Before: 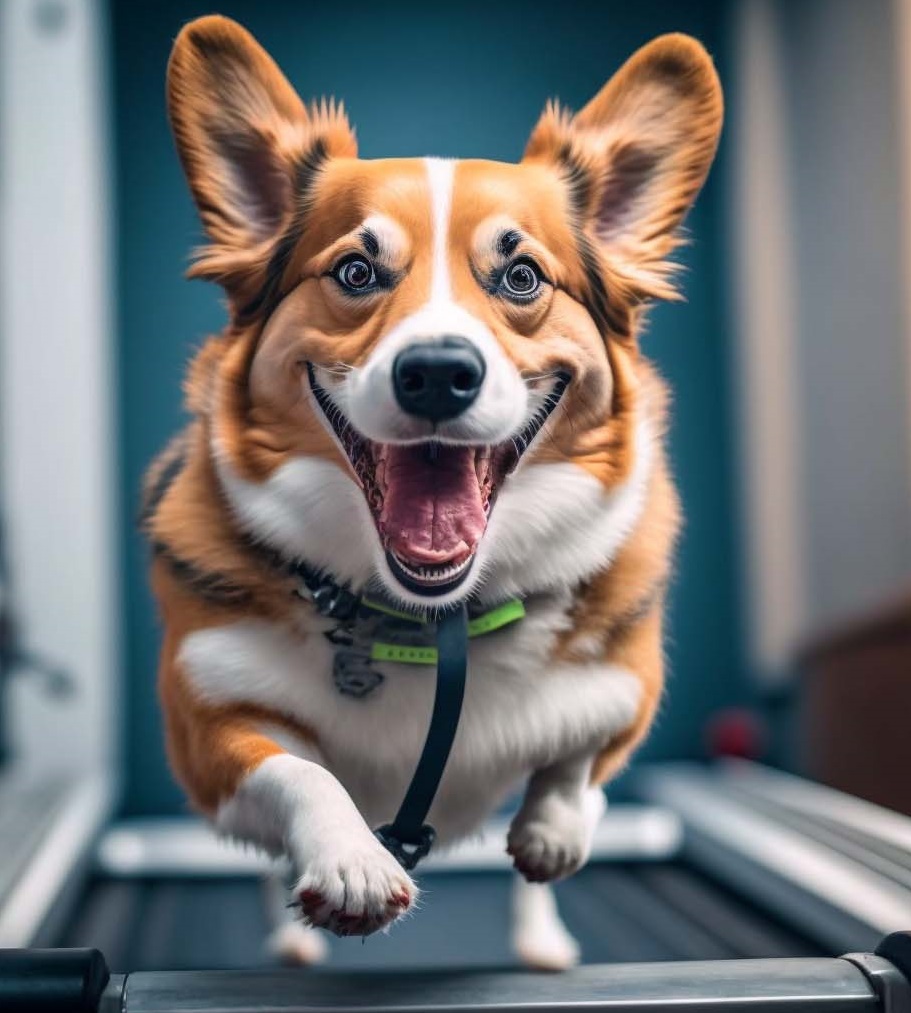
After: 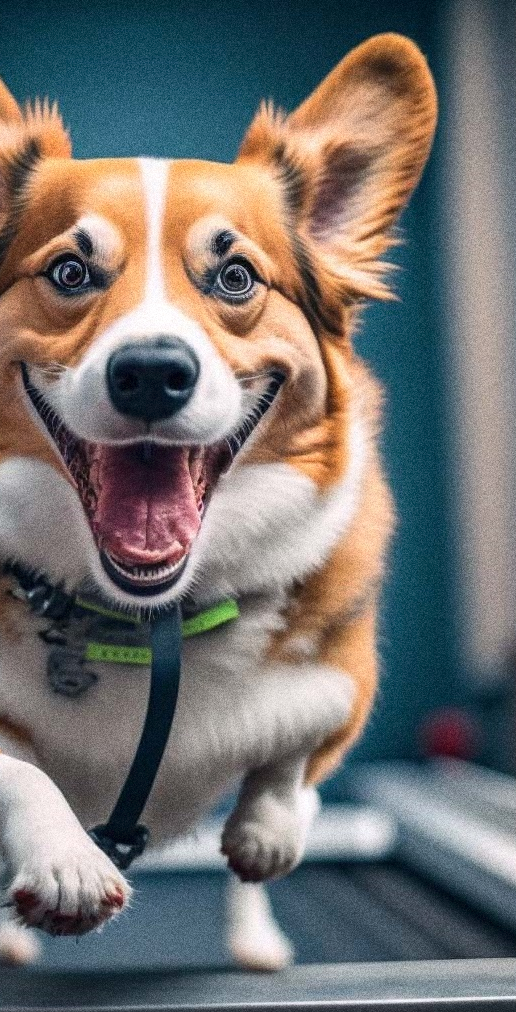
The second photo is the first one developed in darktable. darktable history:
crop: left 31.458%, top 0%, right 11.876%
grain: coarseness 14.49 ISO, strength 48.04%, mid-tones bias 35%
